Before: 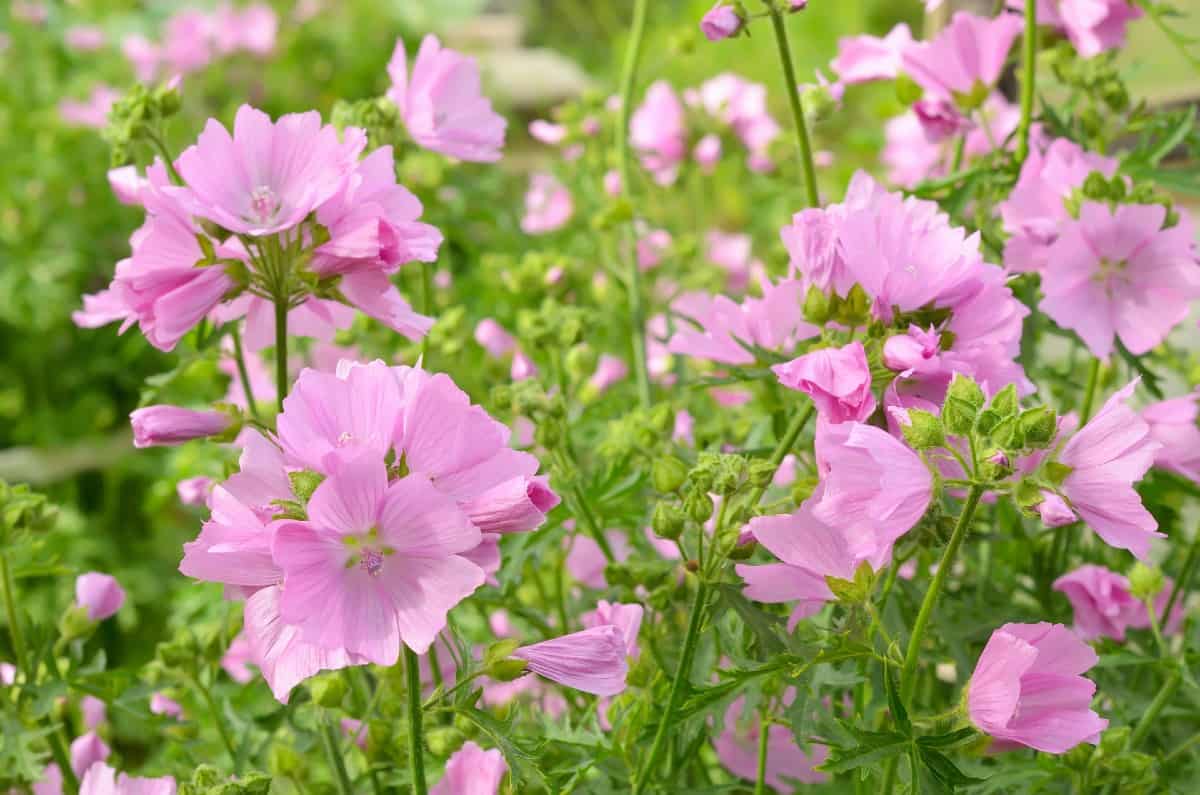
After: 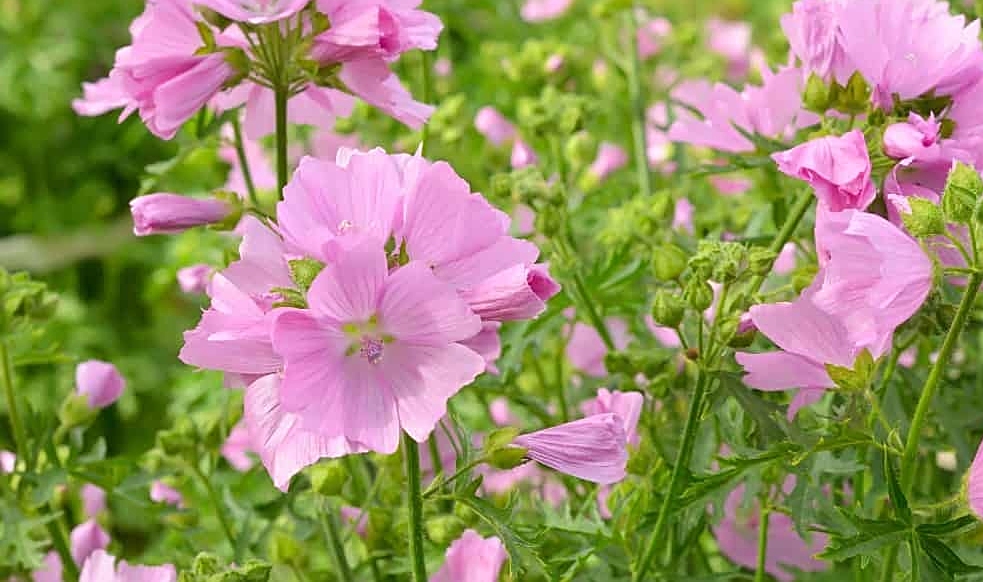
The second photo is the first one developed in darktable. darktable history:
sharpen: on, module defaults
tone equalizer: on, module defaults
crop: top 26.715%, right 18.022%
